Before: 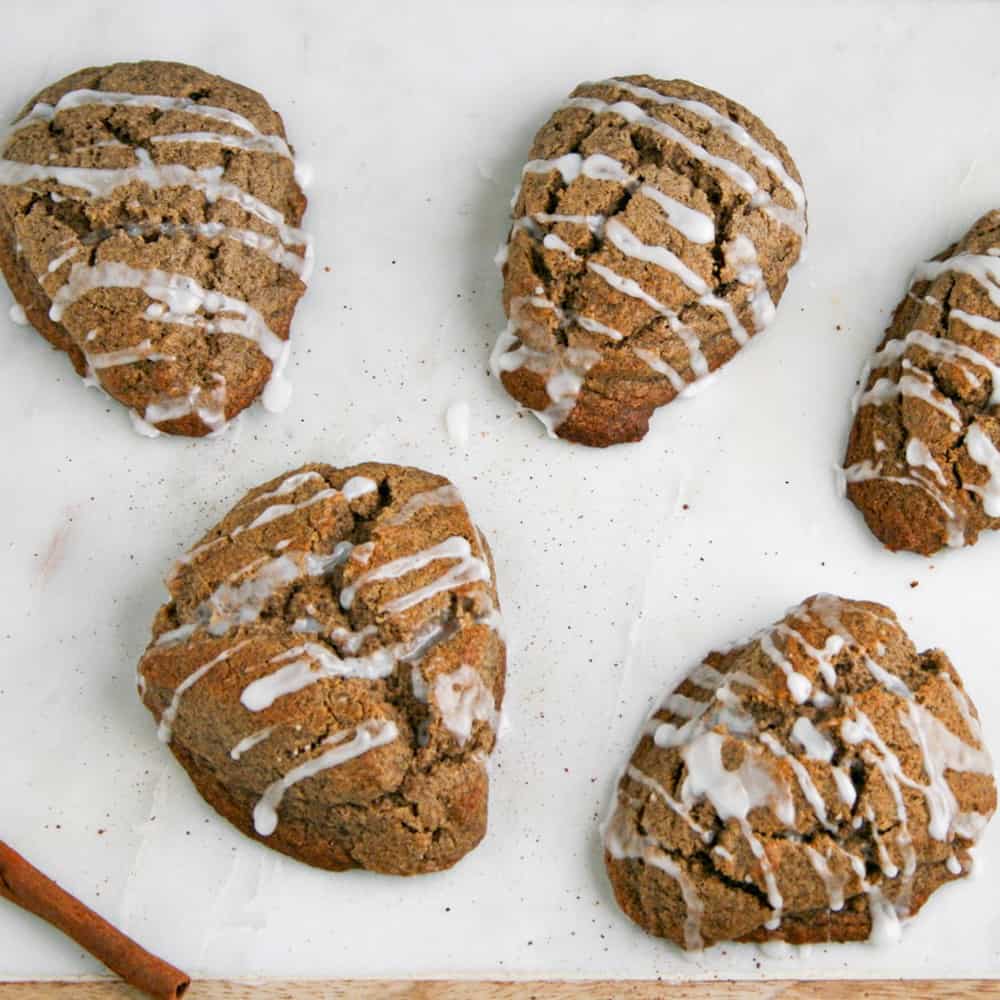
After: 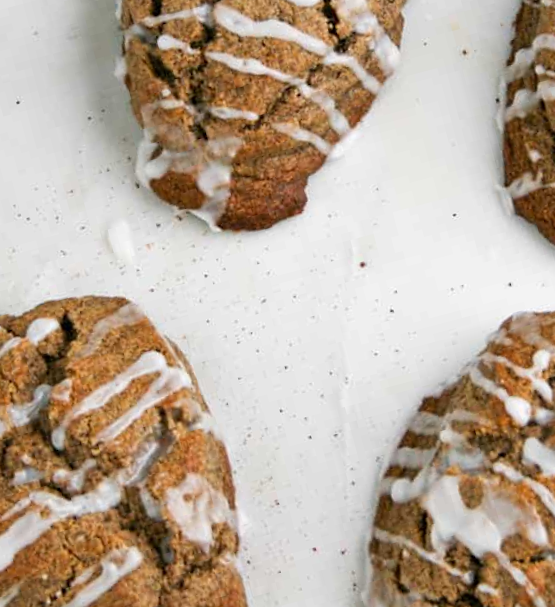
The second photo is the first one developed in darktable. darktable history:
crop: left 31.458%, top 0%, right 11.876%
rotate and perspective: rotation -14.8°, crop left 0.1, crop right 0.903, crop top 0.25, crop bottom 0.748
